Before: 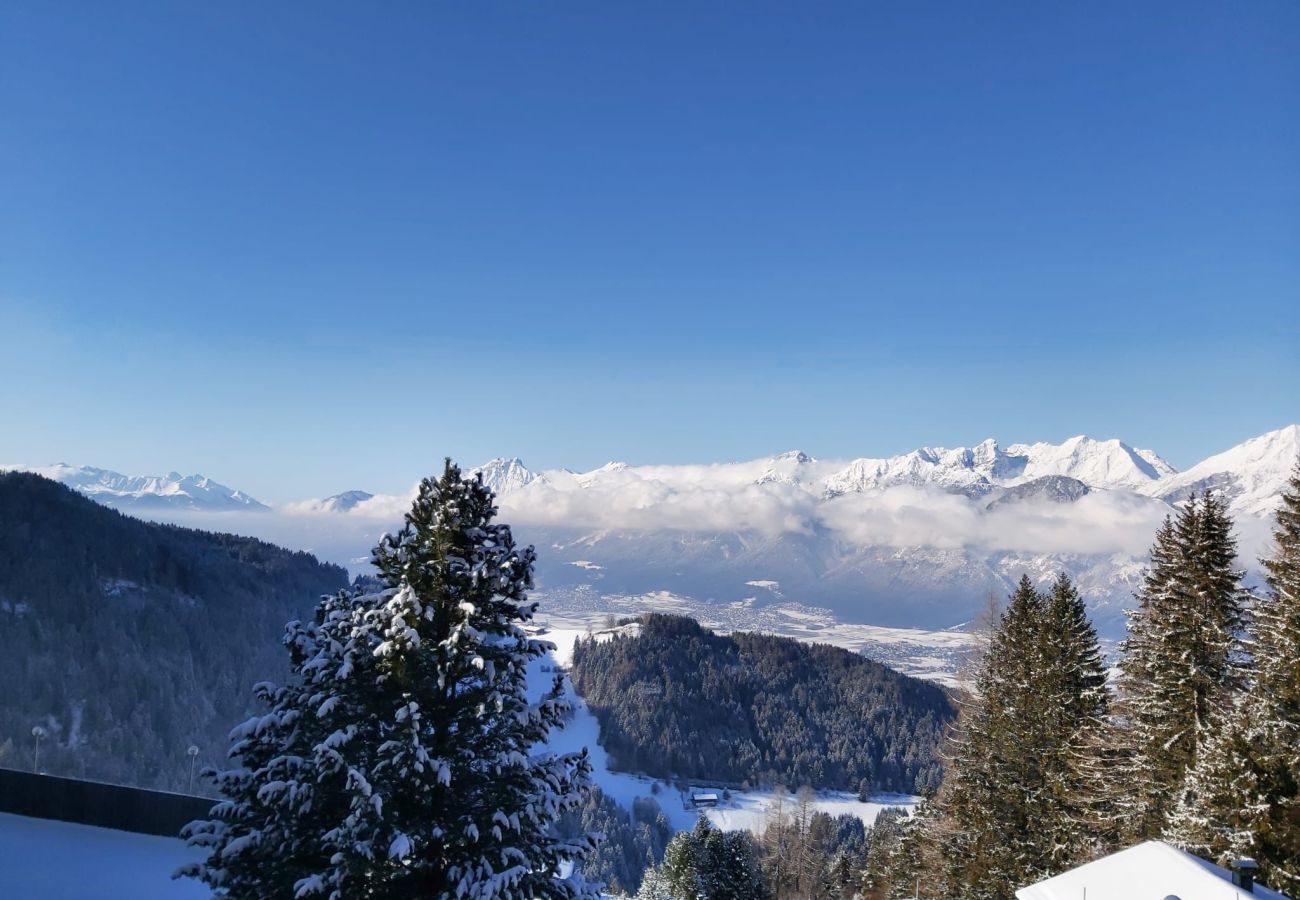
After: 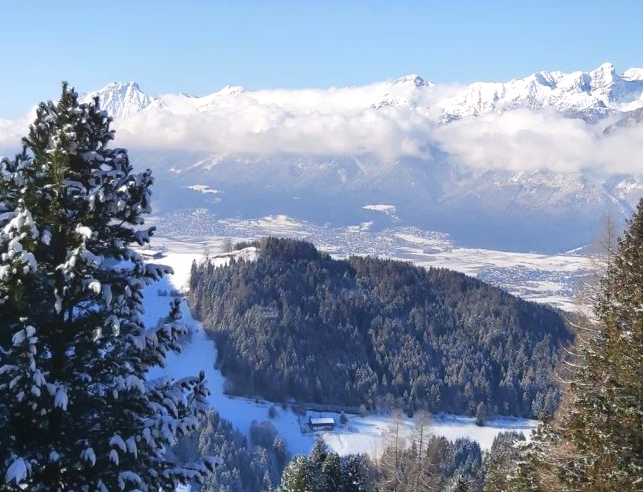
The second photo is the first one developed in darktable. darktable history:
crop: left 29.509%, top 41.801%, right 20.981%, bottom 3.503%
local contrast: highlights 69%, shadows 68%, detail 83%, midtone range 0.326
exposure: exposure 0.47 EV, compensate exposure bias true, compensate highlight preservation false
